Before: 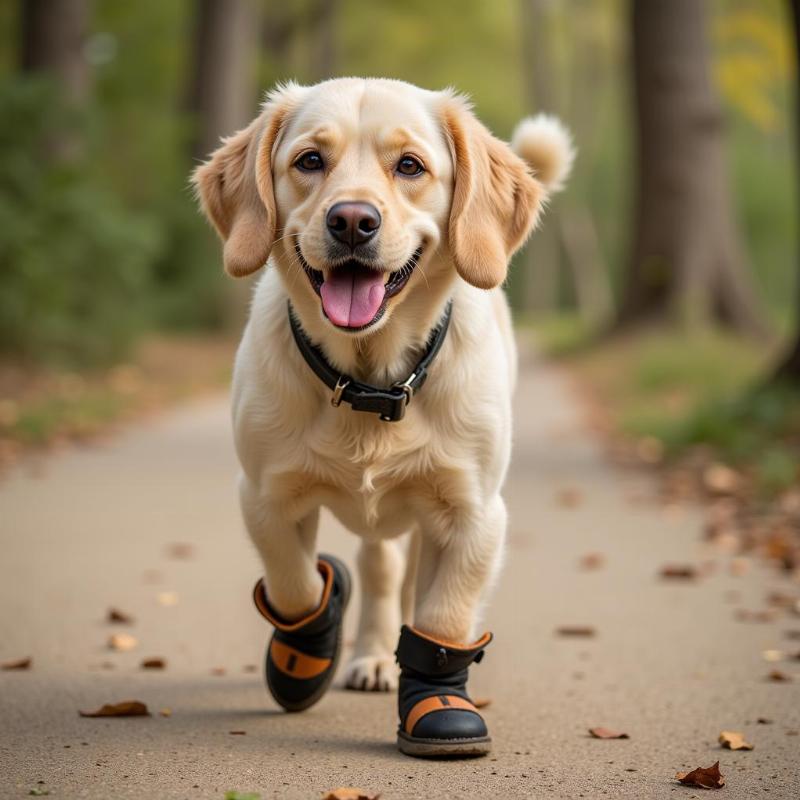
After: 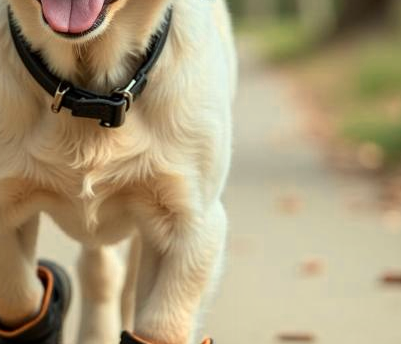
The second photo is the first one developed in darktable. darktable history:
shadows and highlights: shadows -40.68, highlights 63.47, soften with gaussian
color zones: curves: ch0 [(0.018, 0.548) (0.224, 0.64) (0.425, 0.447) (0.675, 0.575) (0.732, 0.579)]; ch1 [(0.066, 0.487) (0.25, 0.5) (0.404, 0.43) (0.75, 0.421) (0.956, 0.421)]; ch2 [(0.044, 0.561) (0.215, 0.465) (0.399, 0.544) (0.465, 0.548) (0.614, 0.447) (0.724, 0.43) (0.882, 0.623) (0.956, 0.632)]
color correction: highlights a* -8.53, highlights b* 3.18
crop: left 35.056%, top 36.808%, right 14.719%, bottom 20.114%
contrast brightness saturation: contrast 0.035, brightness -0.031
